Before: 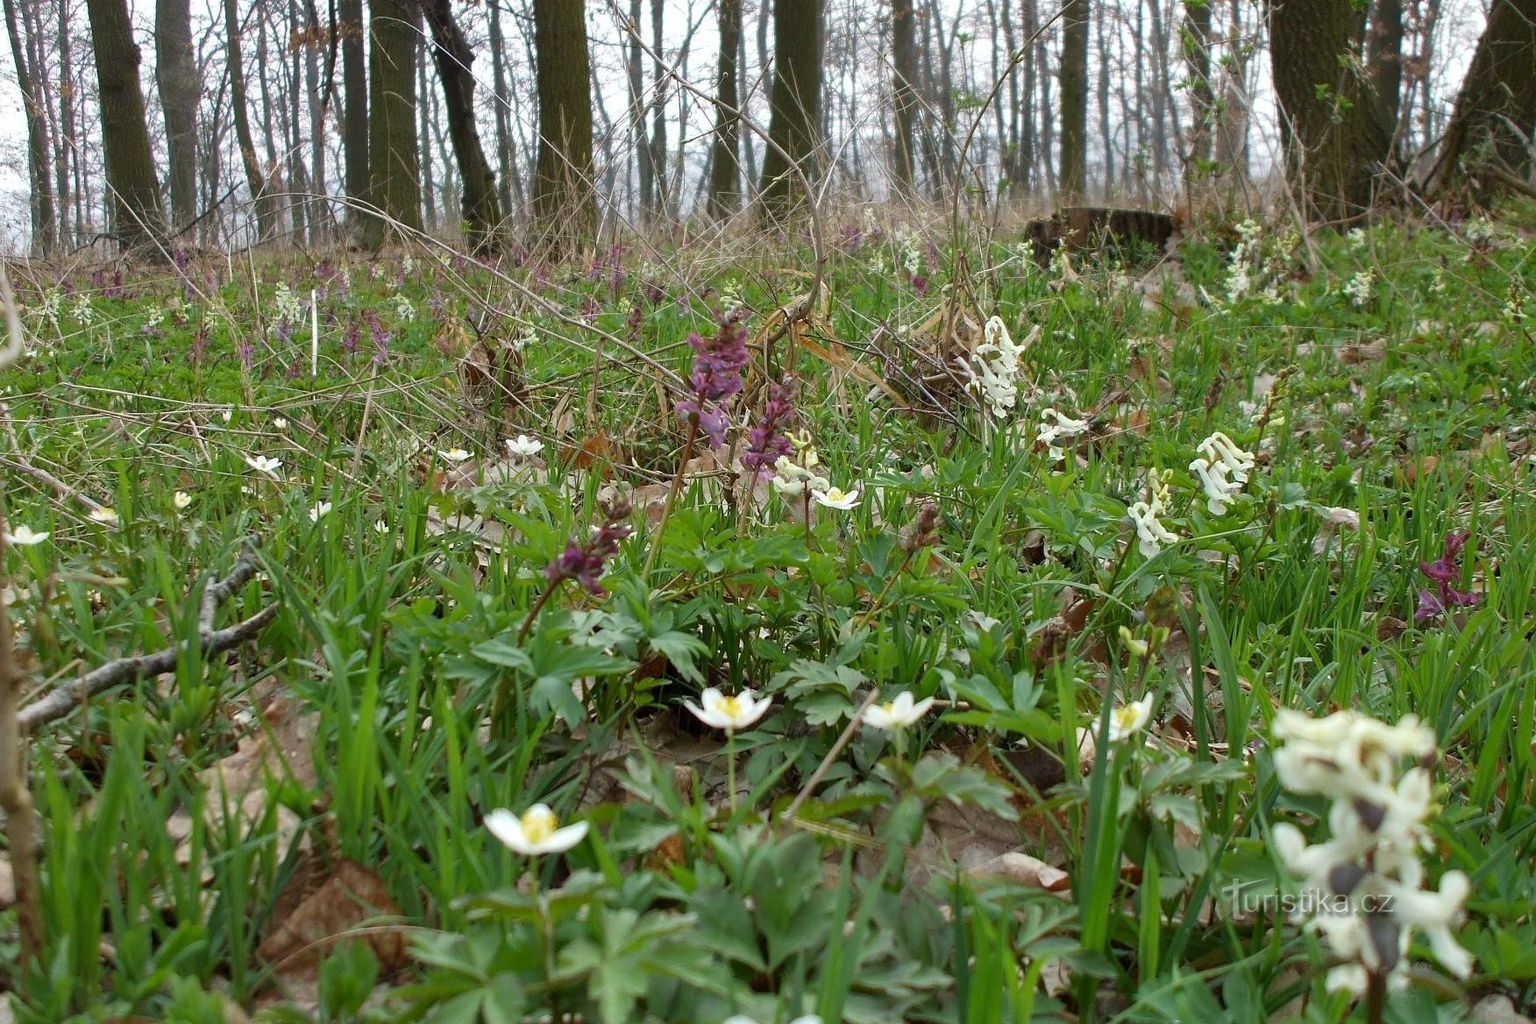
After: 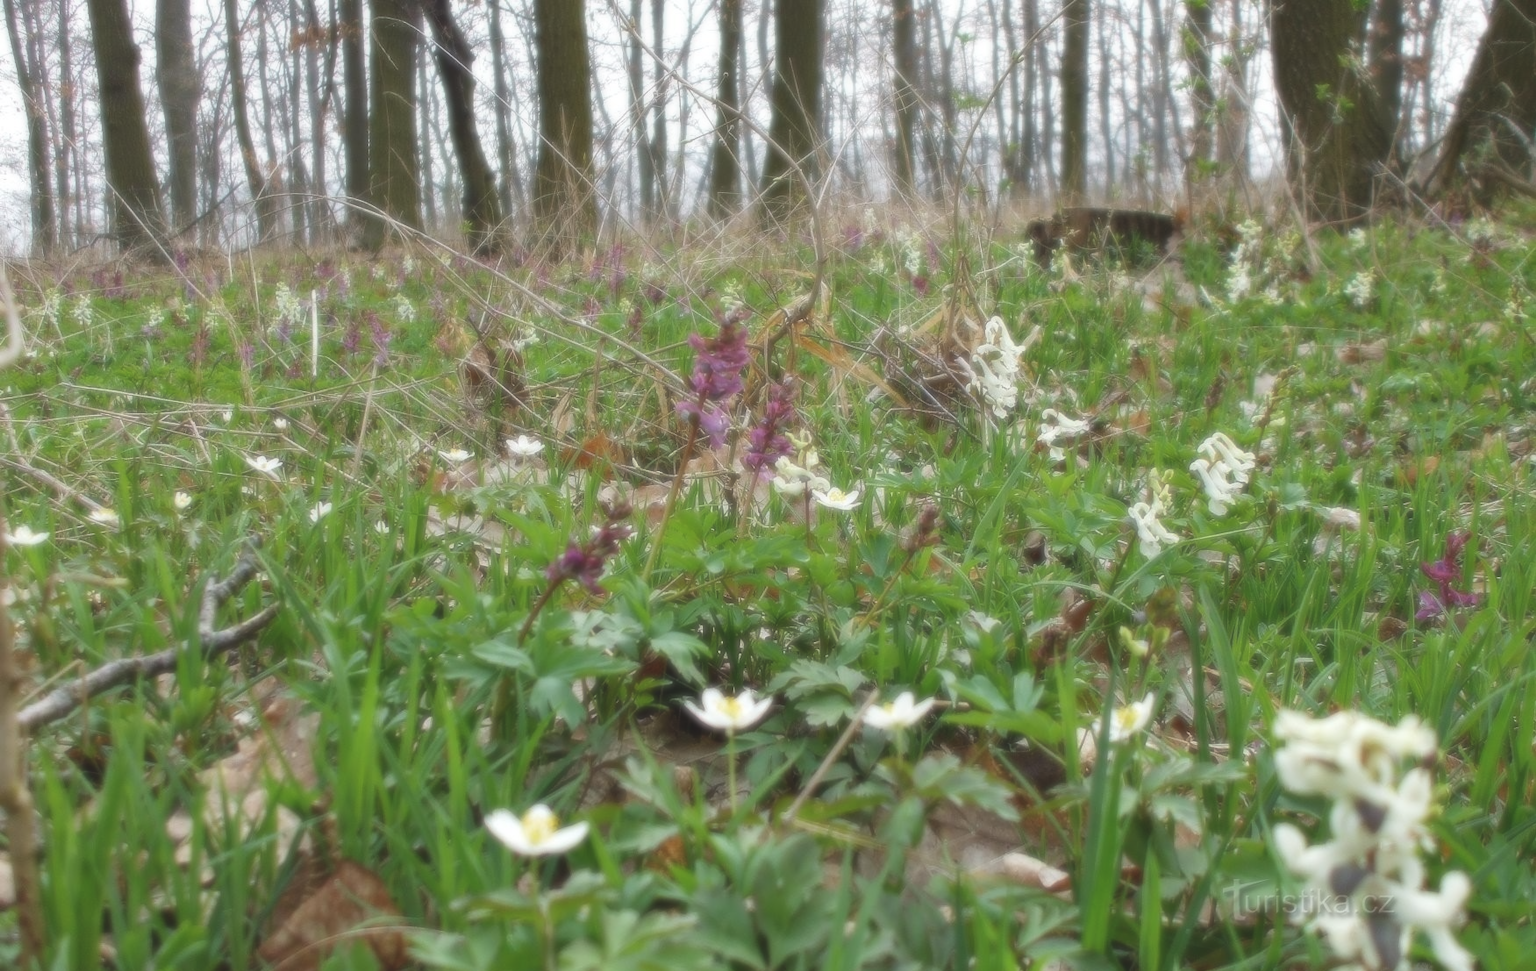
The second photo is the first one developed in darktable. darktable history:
crop and rotate: top 0%, bottom 5.097%
soften: size 8.67%, mix 49%
color balance: lift [1.007, 1, 1, 1], gamma [1.097, 1, 1, 1]
